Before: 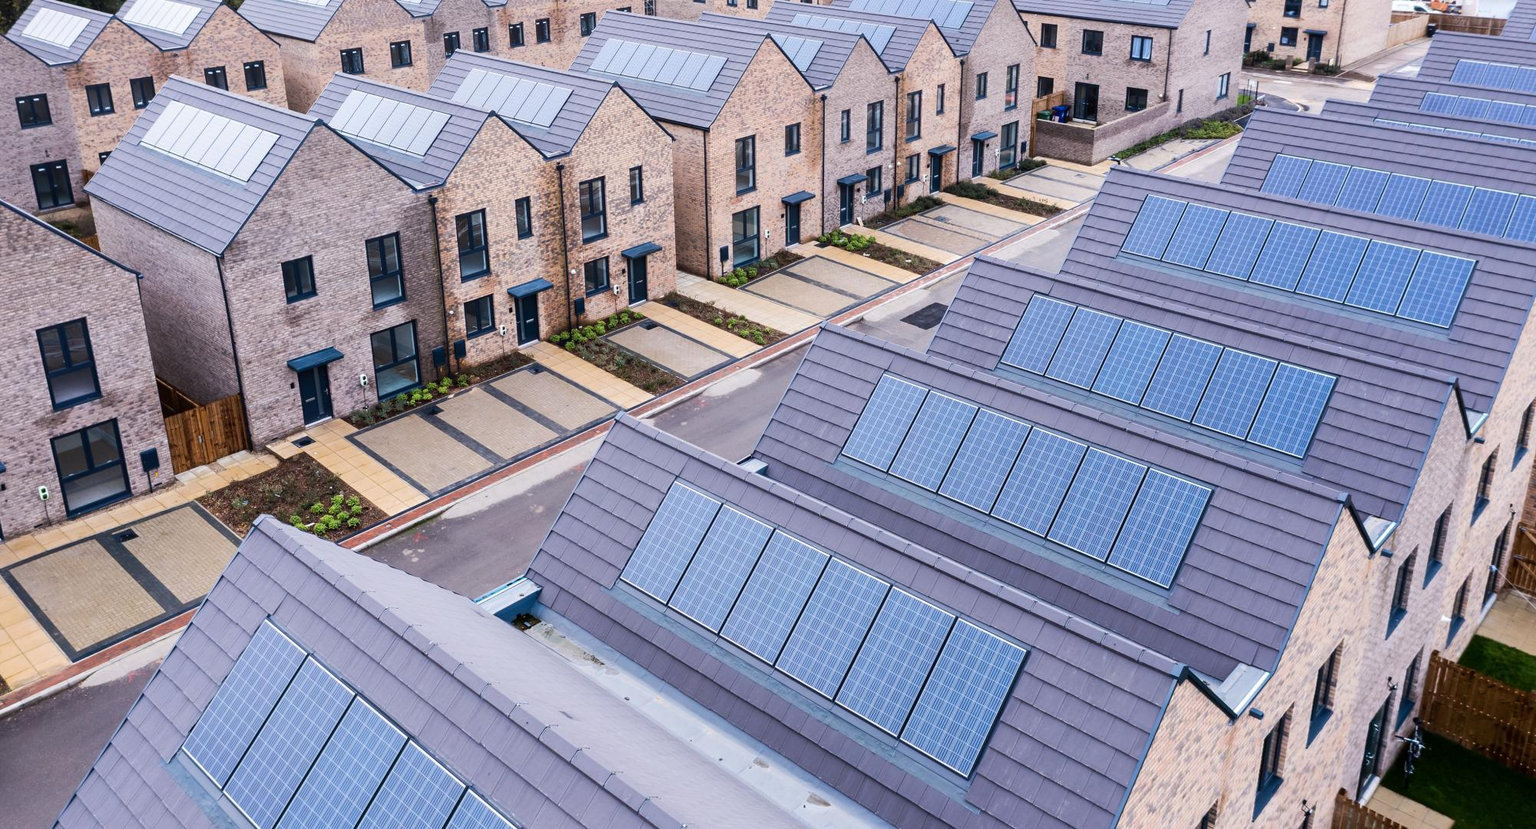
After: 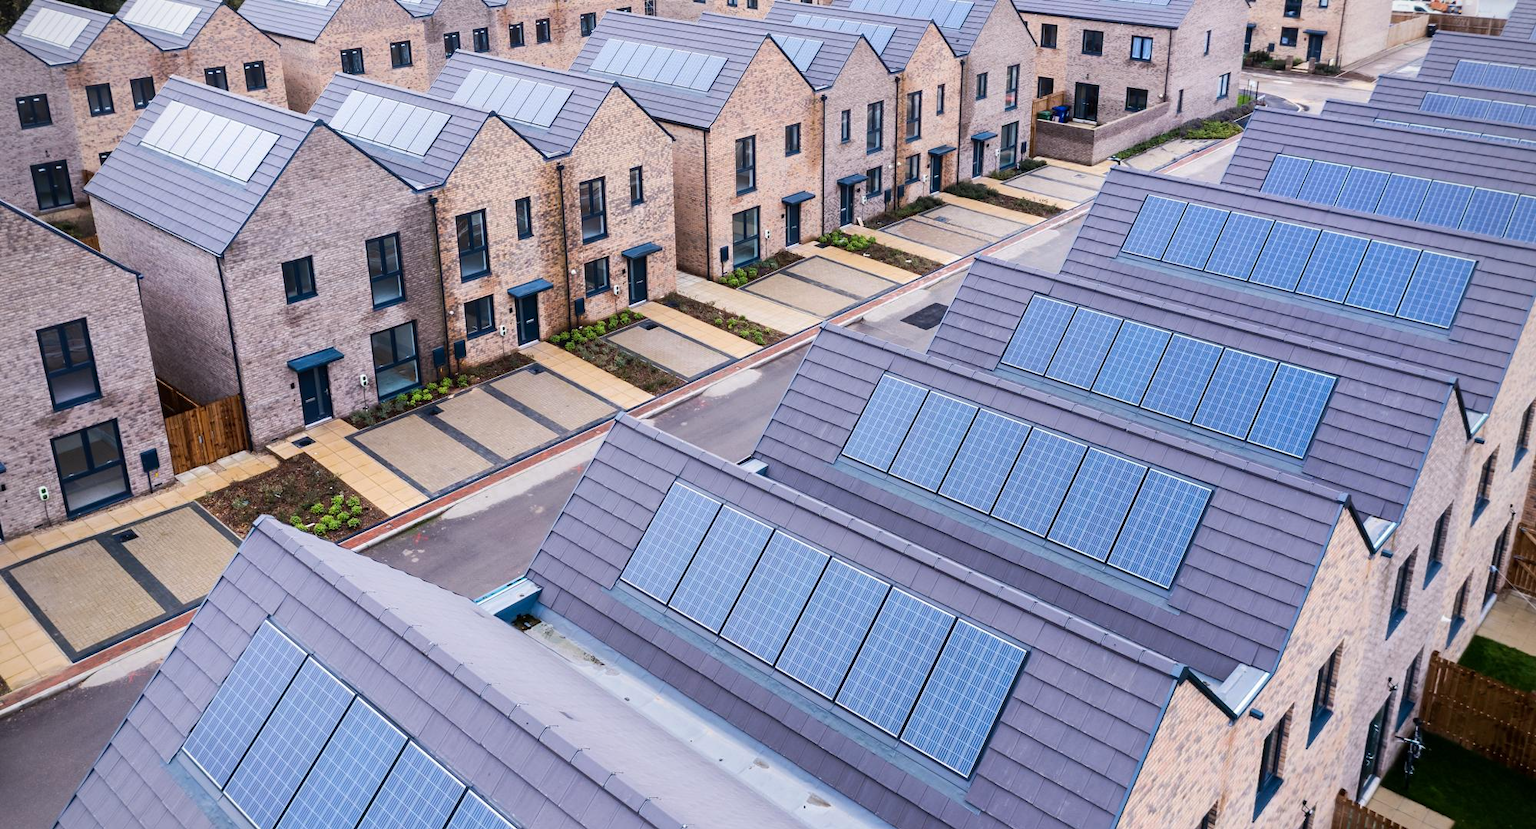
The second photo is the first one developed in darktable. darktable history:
color correction: highlights b* 0.057, saturation 1.09
vignetting: fall-off radius 61.12%, brightness -0.42, saturation -0.289, unbound false
